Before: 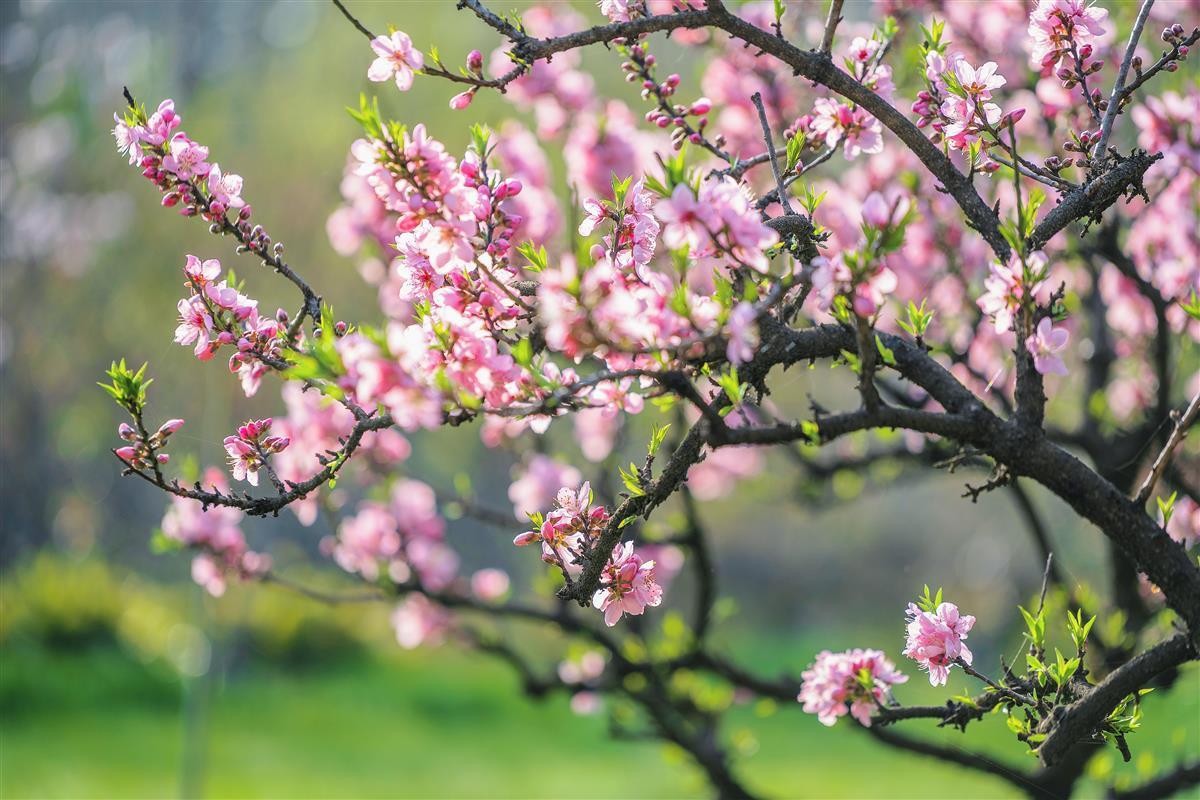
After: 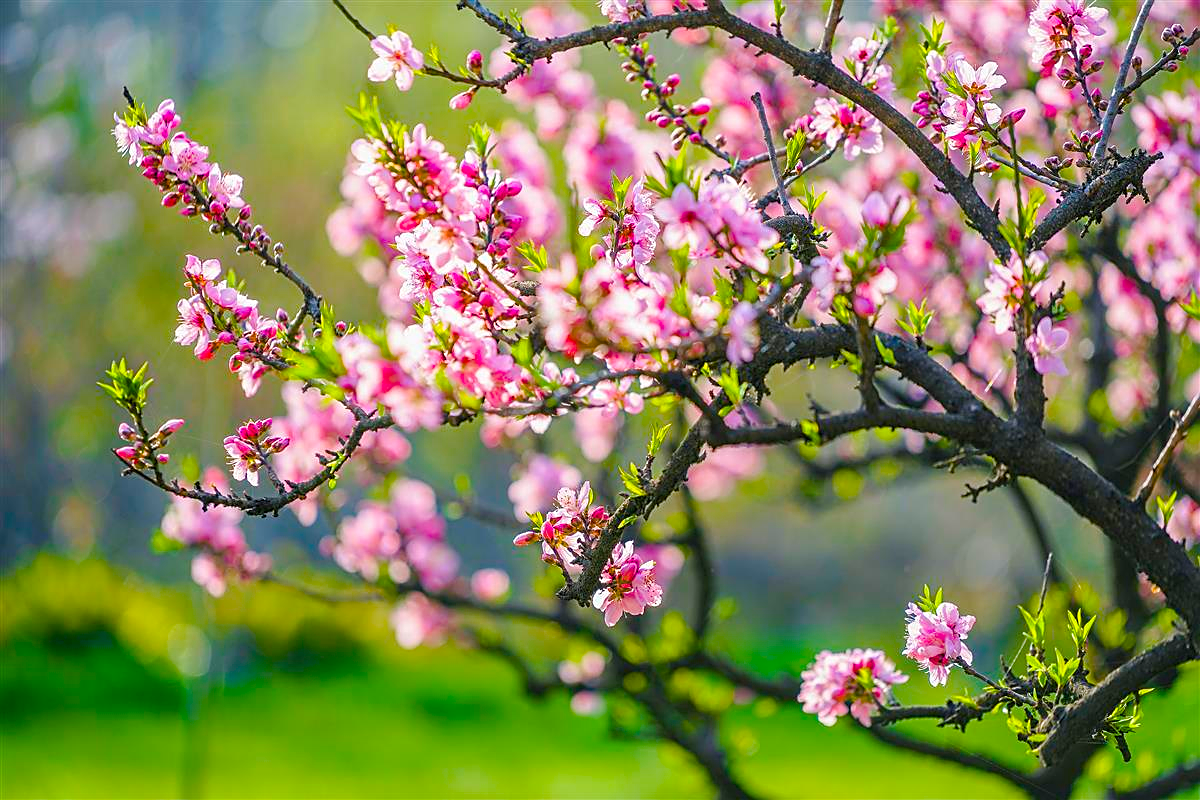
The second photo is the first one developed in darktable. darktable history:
sharpen: on, module defaults
color balance rgb: global offset › hue 168.45°, linear chroma grading › shadows 10.594%, linear chroma grading › highlights 8.9%, linear chroma grading › global chroma 15.012%, linear chroma grading › mid-tones 14.649%, perceptual saturation grading › global saturation 24.372%, perceptual saturation grading › highlights -24.651%, perceptual saturation grading › mid-tones 24.539%, perceptual saturation grading › shadows 40.56%, global vibrance 20%
